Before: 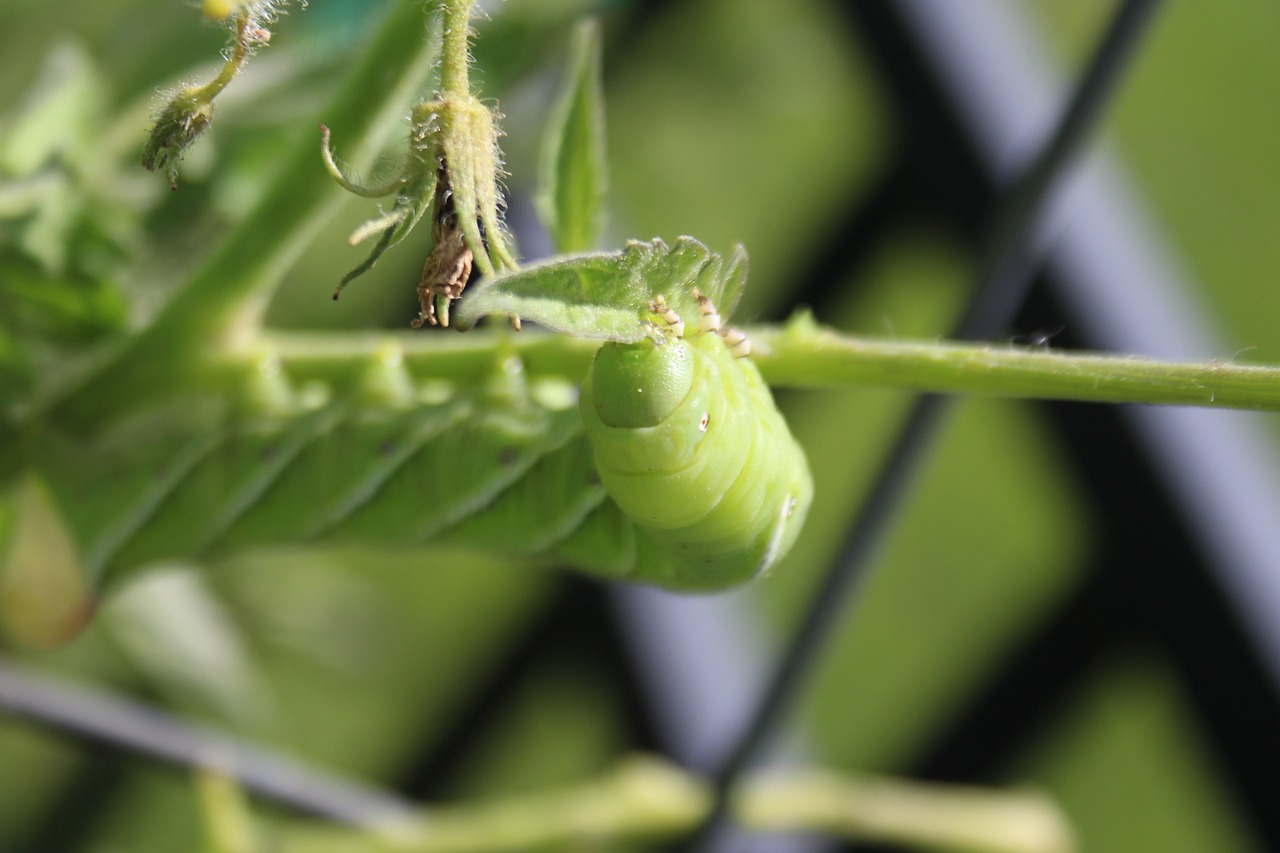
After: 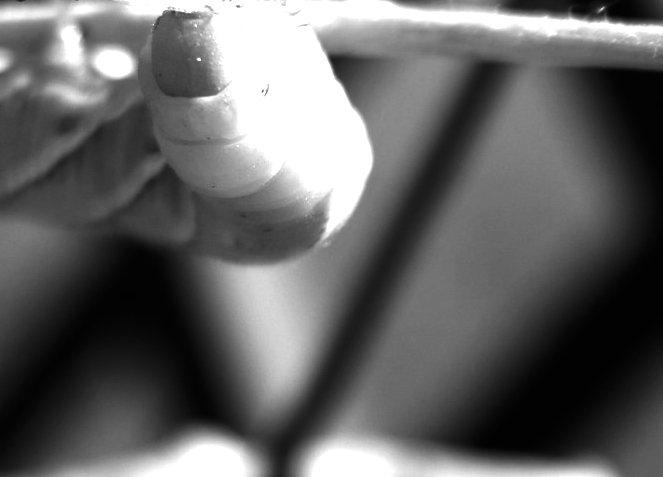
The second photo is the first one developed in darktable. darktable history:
contrast brightness saturation: contrast -0.03, brightness -0.59, saturation -1
crop: left 34.479%, top 38.822%, right 13.718%, bottom 5.172%
exposure: black level correction 0, exposure 1.1 EV, compensate exposure bias true, compensate highlight preservation false
